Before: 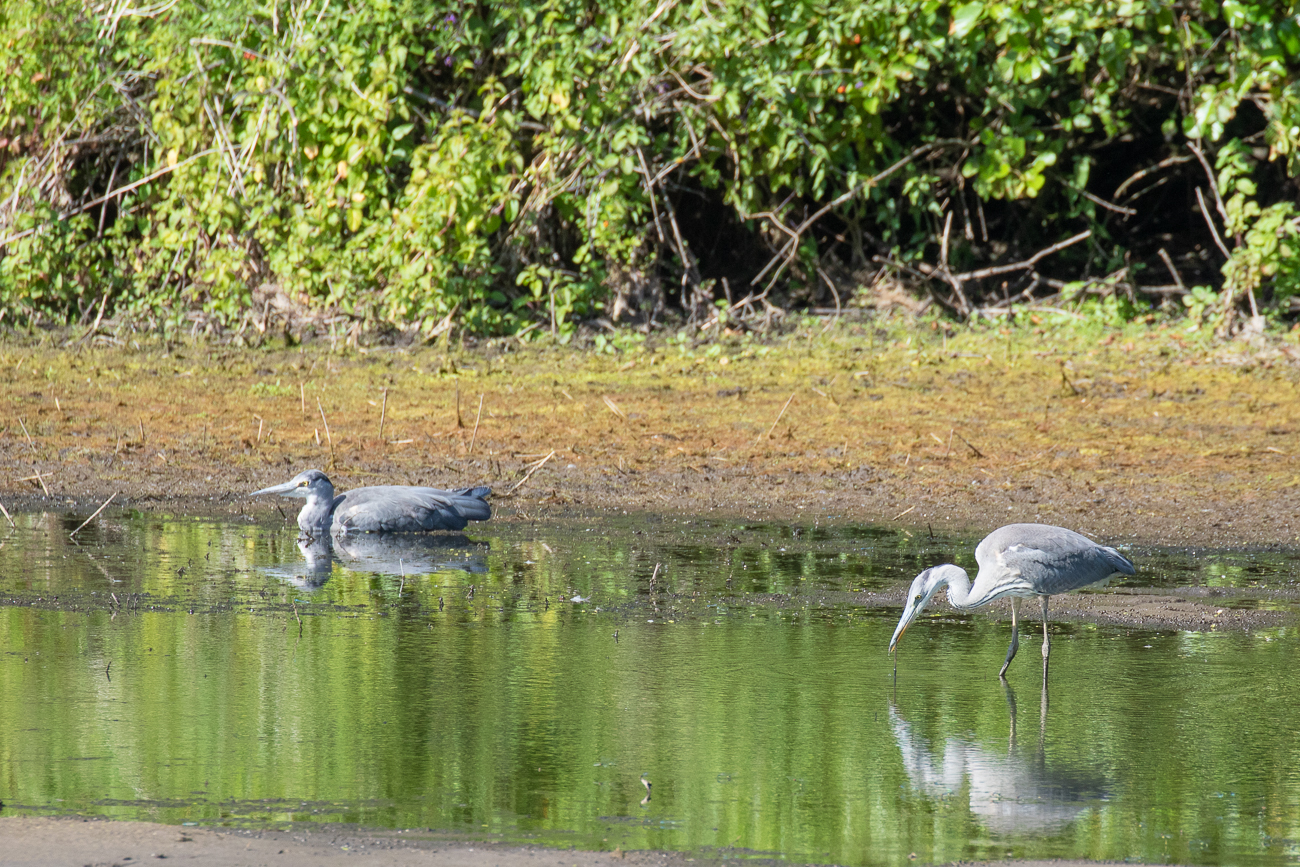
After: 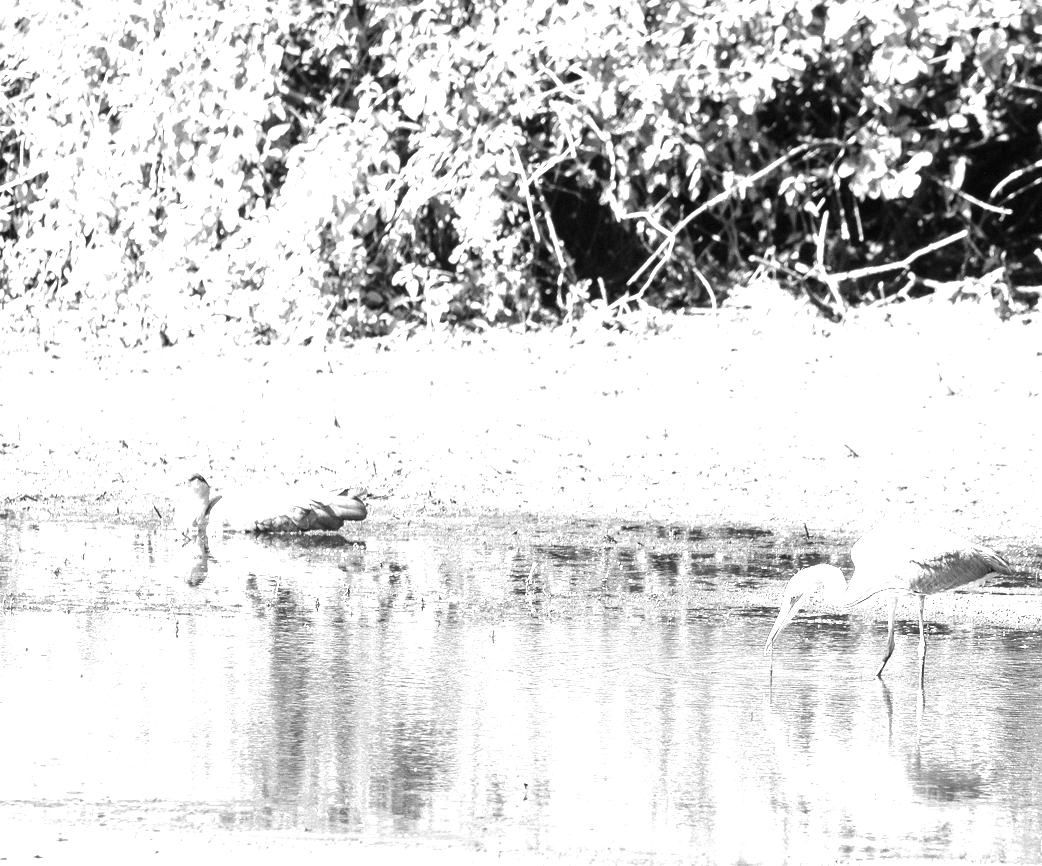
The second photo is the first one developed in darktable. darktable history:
monochrome: size 3.1
color zones: curves: ch0 [(0.25, 0.5) (0.636, 0.25) (0.75, 0.5)]
exposure: black level correction 0, exposure 1.675 EV, compensate exposure bias true, compensate highlight preservation false
color balance: lift [1, 1, 0.999, 1.001], gamma [1, 1.003, 1.005, 0.995], gain [1, 0.992, 0.988, 1.012], contrast 5%, output saturation 110%
crop and rotate: left 9.597%, right 10.195%
tone equalizer: -8 EV -0.75 EV, -7 EV -0.7 EV, -6 EV -0.6 EV, -5 EV -0.4 EV, -3 EV 0.4 EV, -2 EV 0.6 EV, -1 EV 0.7 EV, +0 EV 0.75 EV, edges refinement/feathering 500, mask exposure compensation -1.57 EV, preserve details no
